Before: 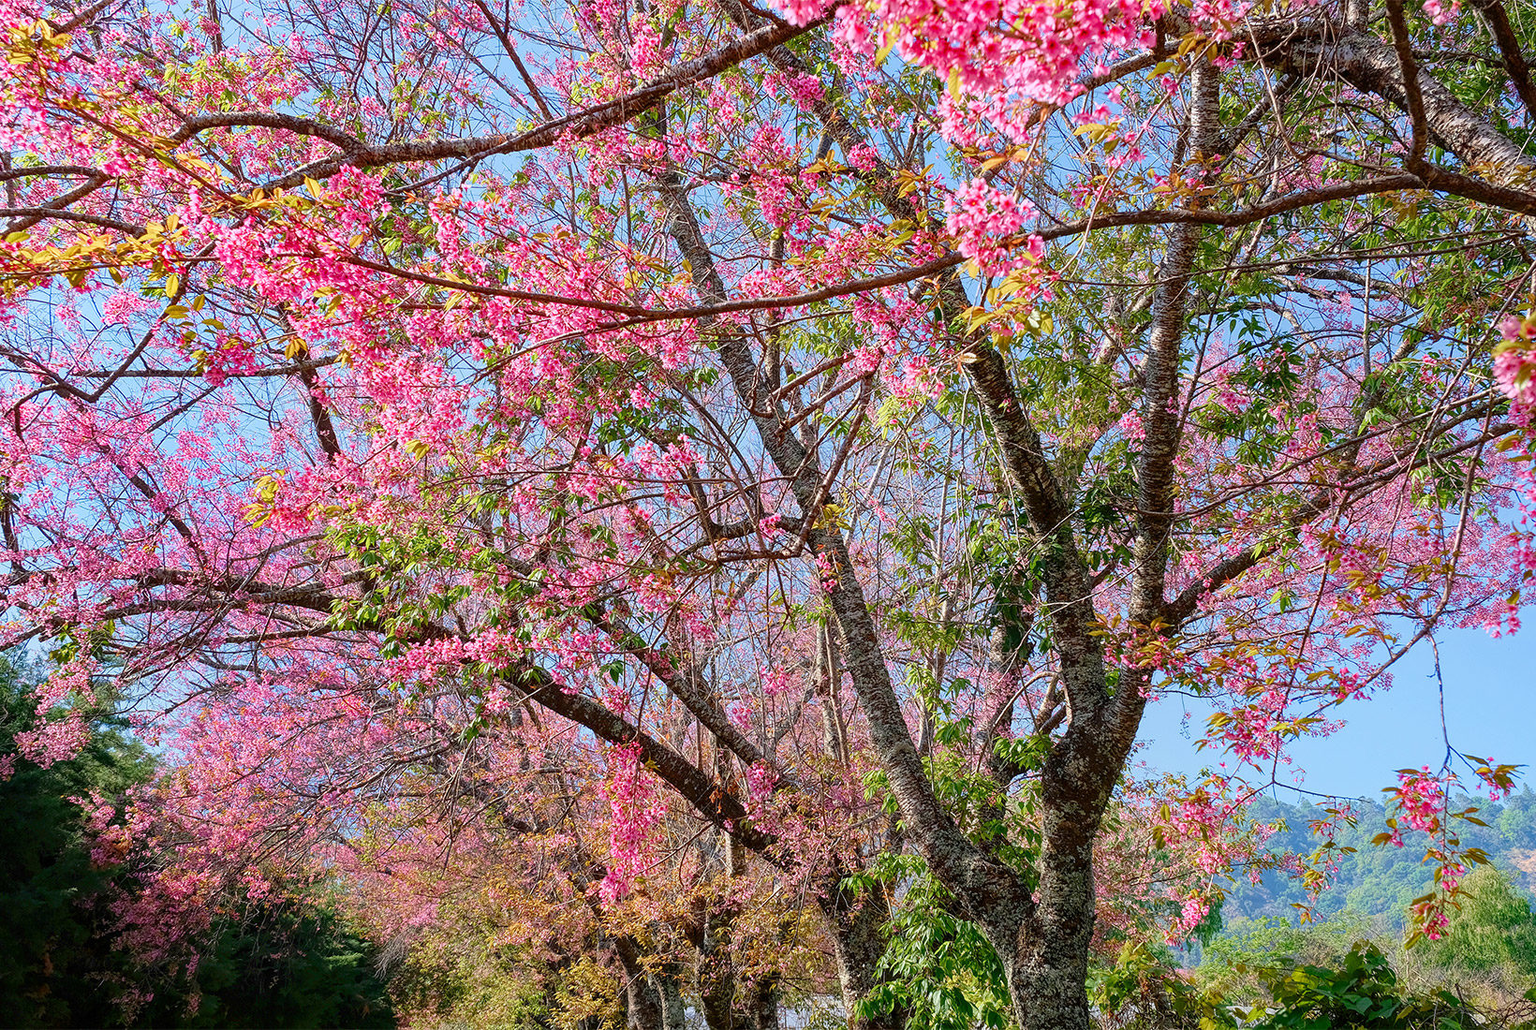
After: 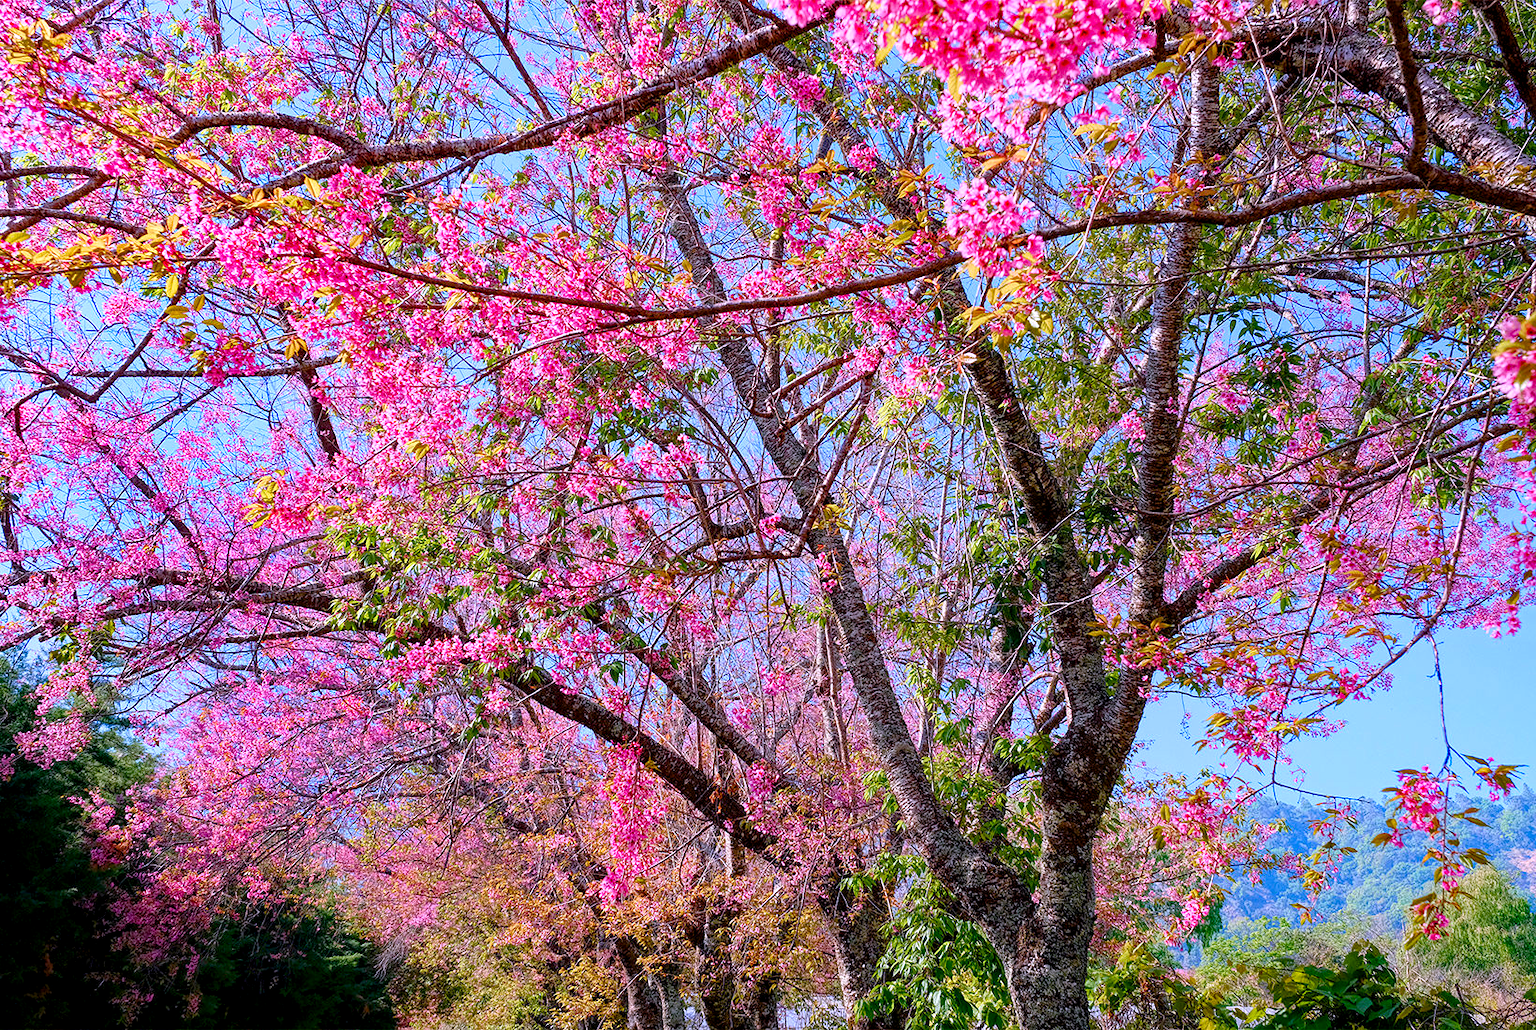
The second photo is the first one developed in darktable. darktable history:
color calibration: output R [1.107, -0.012, -0.003, 0], output B [0, 0, 1.308, 0], illuminant Planckian (black body), adaptation linear Bradford (ICC v4), x 0.361, y 0.366, temperature 4506.13 K
color balance rgb: global offset › luminance -0.505%, linear chroma grading › global chroma 0.281%, perceptual saturation grading › global saturation 15.468%, perceptual saturation grading › highlights -19.45%, perceptual saturation grading › shadows 19.335%, perceptual brilliance grading › highlights 2.682%, global vibrance 30.019%
